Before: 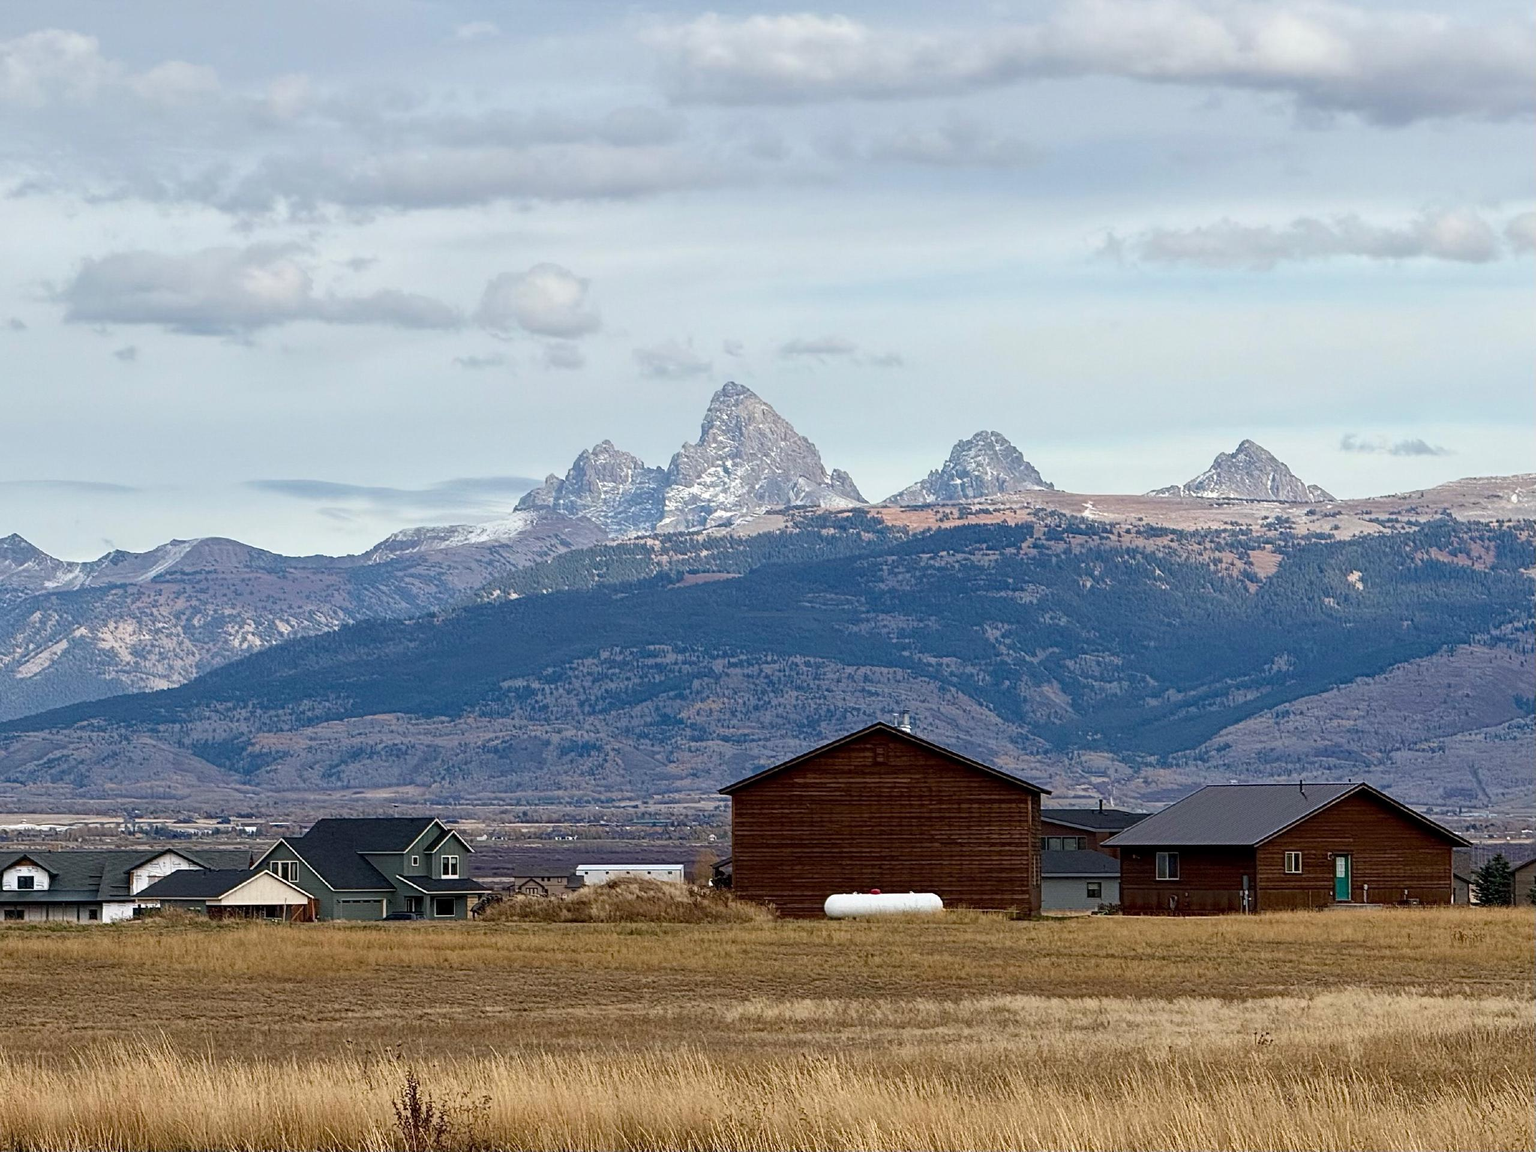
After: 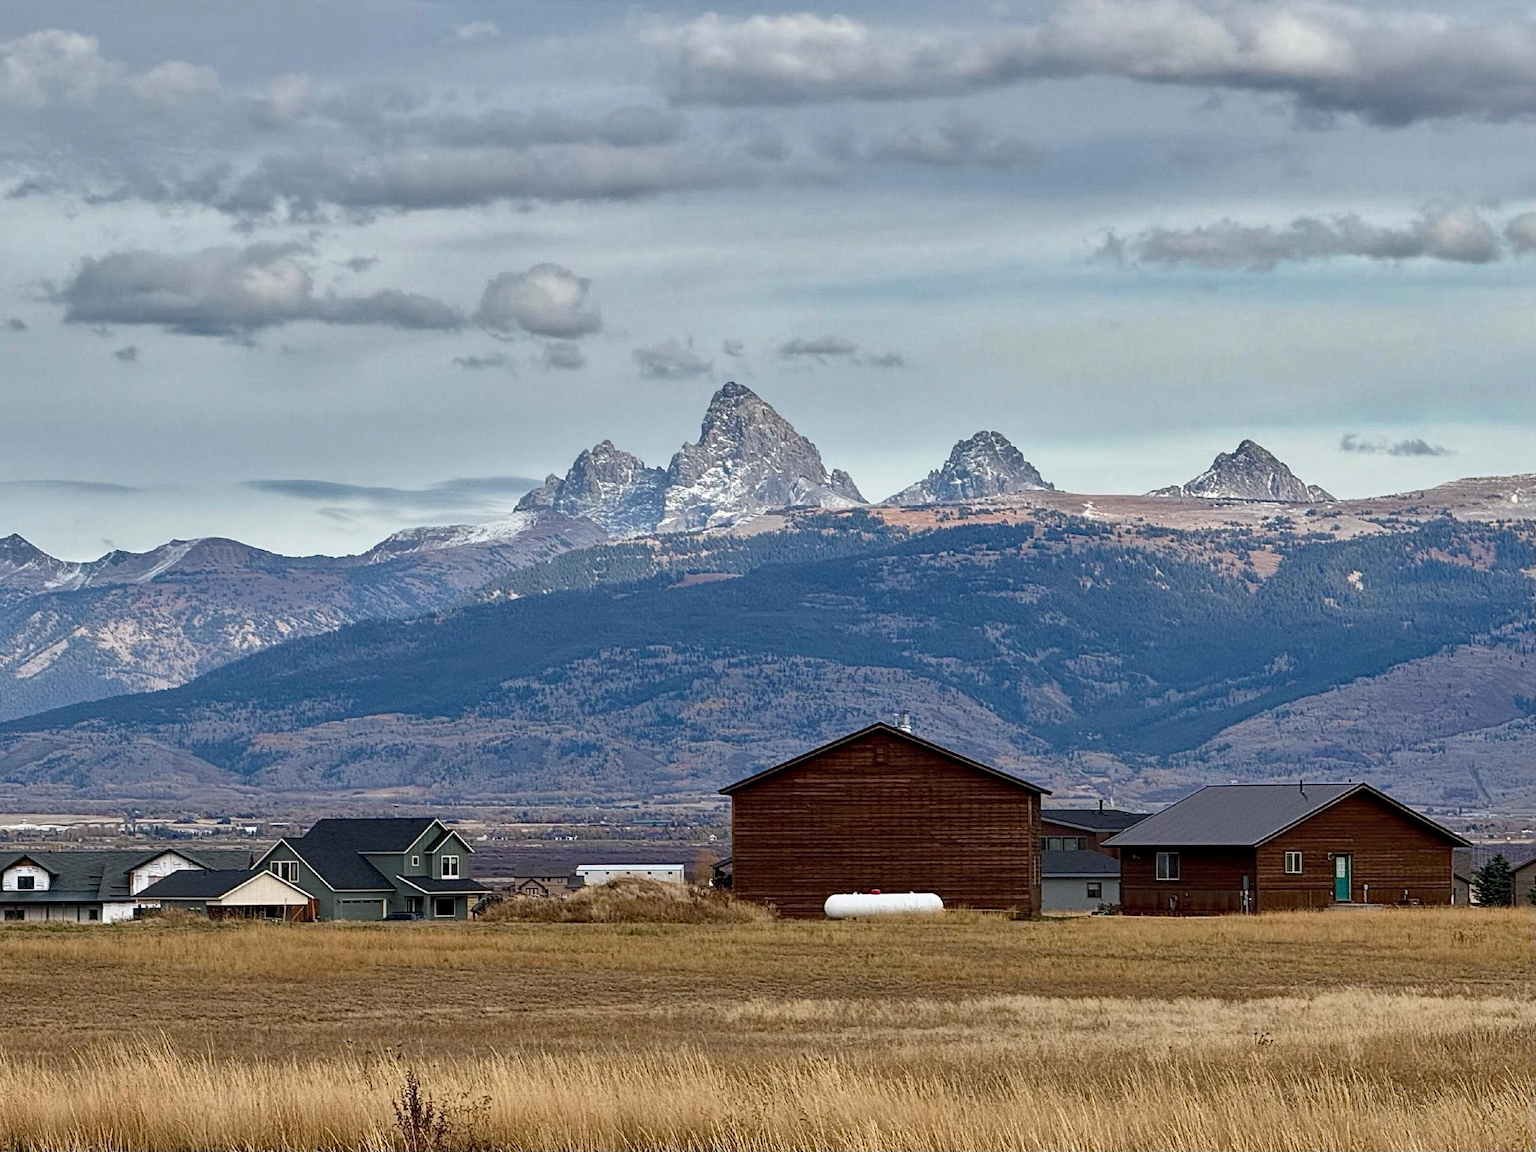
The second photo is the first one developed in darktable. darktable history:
shadows and highlights: shadows 30.6, highlights -62.98, soften with gaussian
